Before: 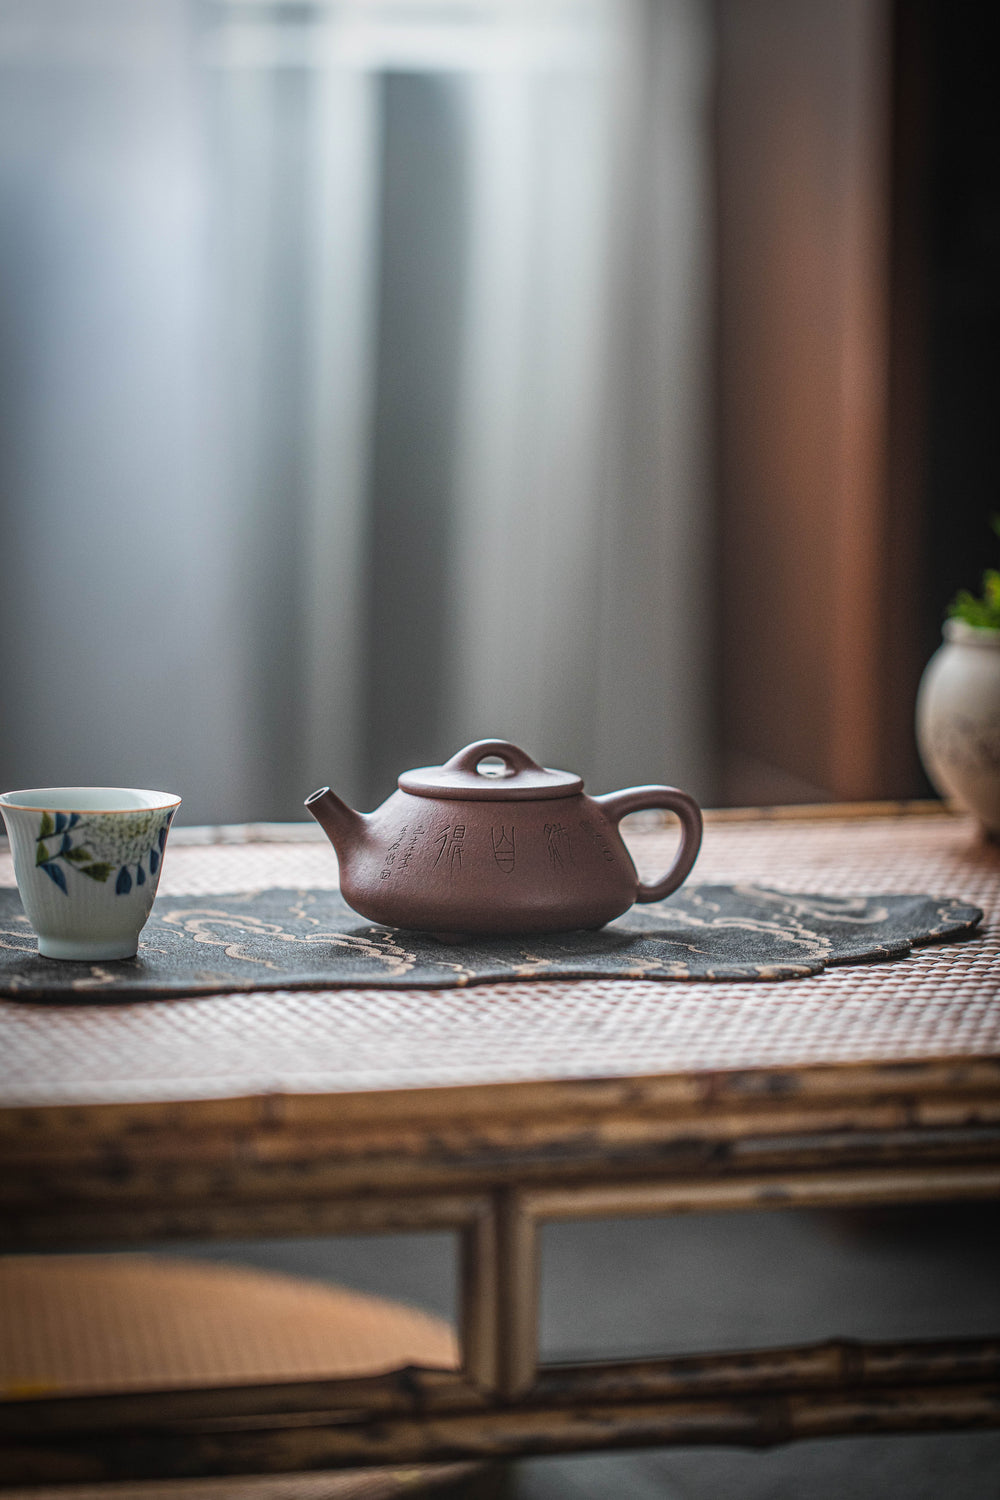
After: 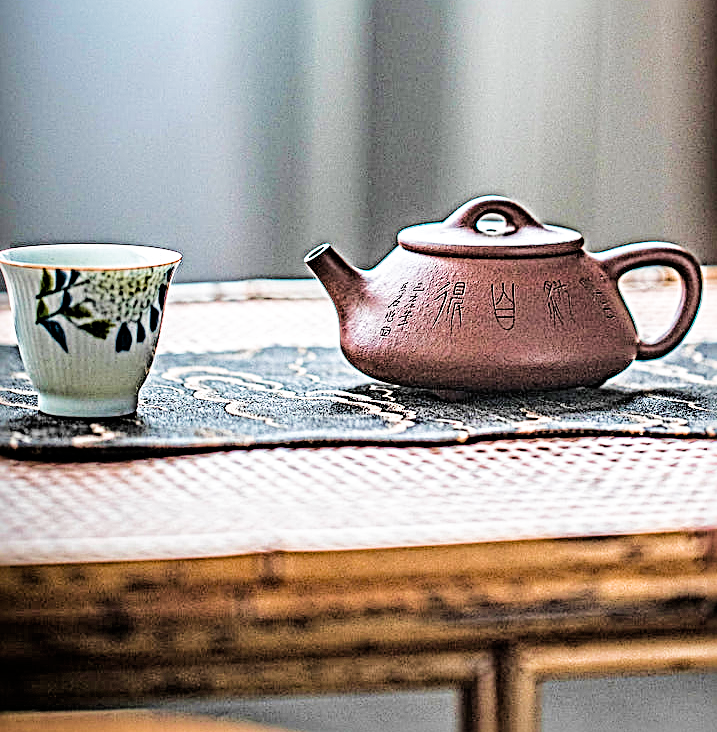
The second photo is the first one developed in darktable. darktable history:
filmic rgb: black relative exposure -5.05 EV, white relative exposure 3.54 EV, hardness 3.19, contrast 1.193, highlights saturation mix -49.59%
crop: top 36.215%, right 28.217%, bottom 14.929%
color balance rgb: shadows lift › hue 87.67°, linear chroma grading › shadows -3.105%, linear chroma grading › highlights -3.89%, perceptual saturation grading › global saturation 30.261%, perceptual brilliance grading › mid-tones 9.951%, perceptual brilliance grading › shadows 15.294%
sharpen: radius 3.698, amount 0.946
exposure: black level correction 0.001, exposure 1.05 EV, compensate exposure bias true, compensate highlight preservation false
velvia: strength 35.92%
contrast equalizer: y [[0.5, 0.542, 0.583, 0.625, 0.667, 0.708], [0.5 ×6], [0.5 ×6], [0 ×6], [0 ×6]]
